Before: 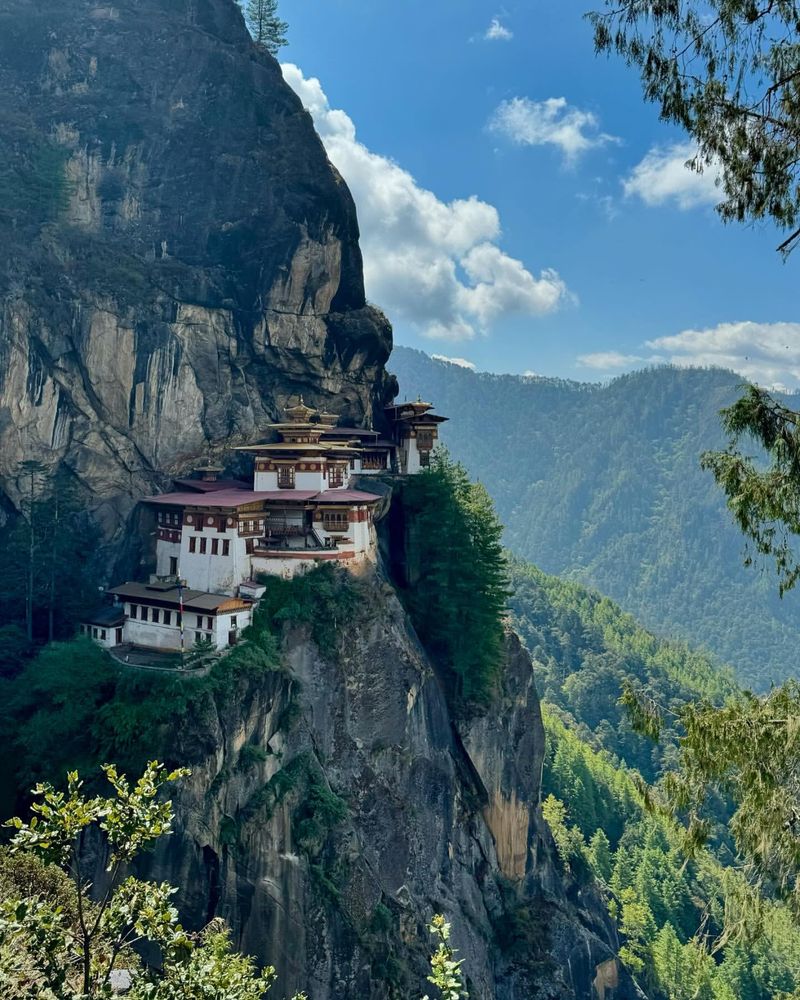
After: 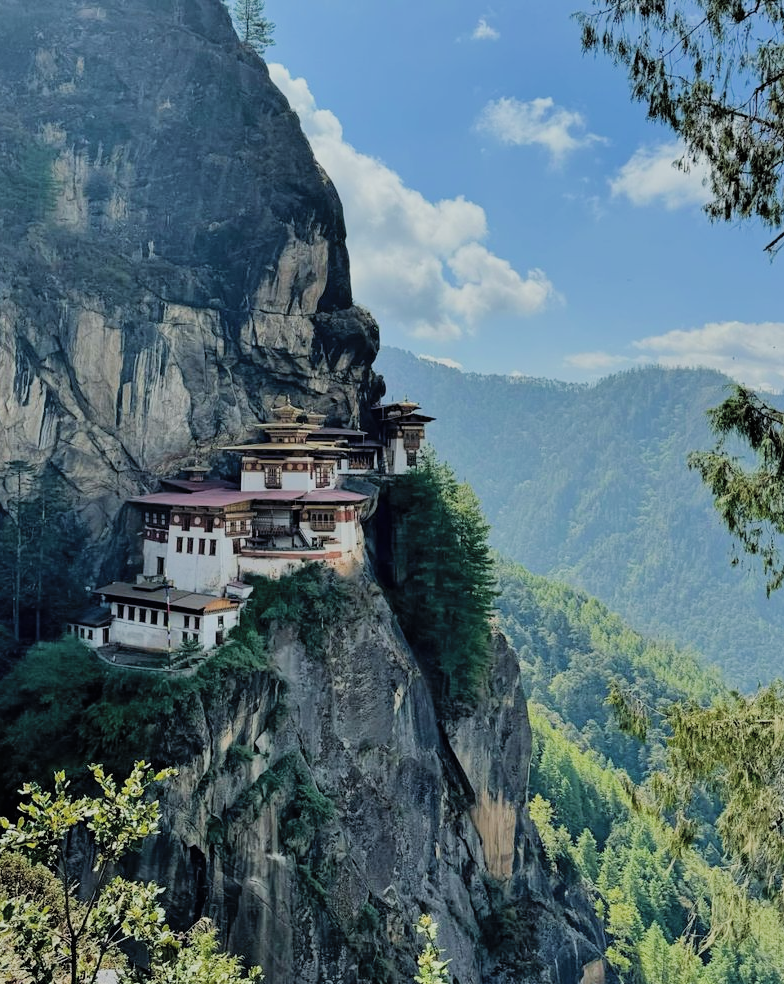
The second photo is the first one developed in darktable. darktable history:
contrast brightness saturation: brightness 0.147
filmic rgb: black relative exposure -6.96 EV, white relative exposure 5.61 EV, hardness 2.85
crop: left 1.667%, right 0.286%, bottom 1.598%
